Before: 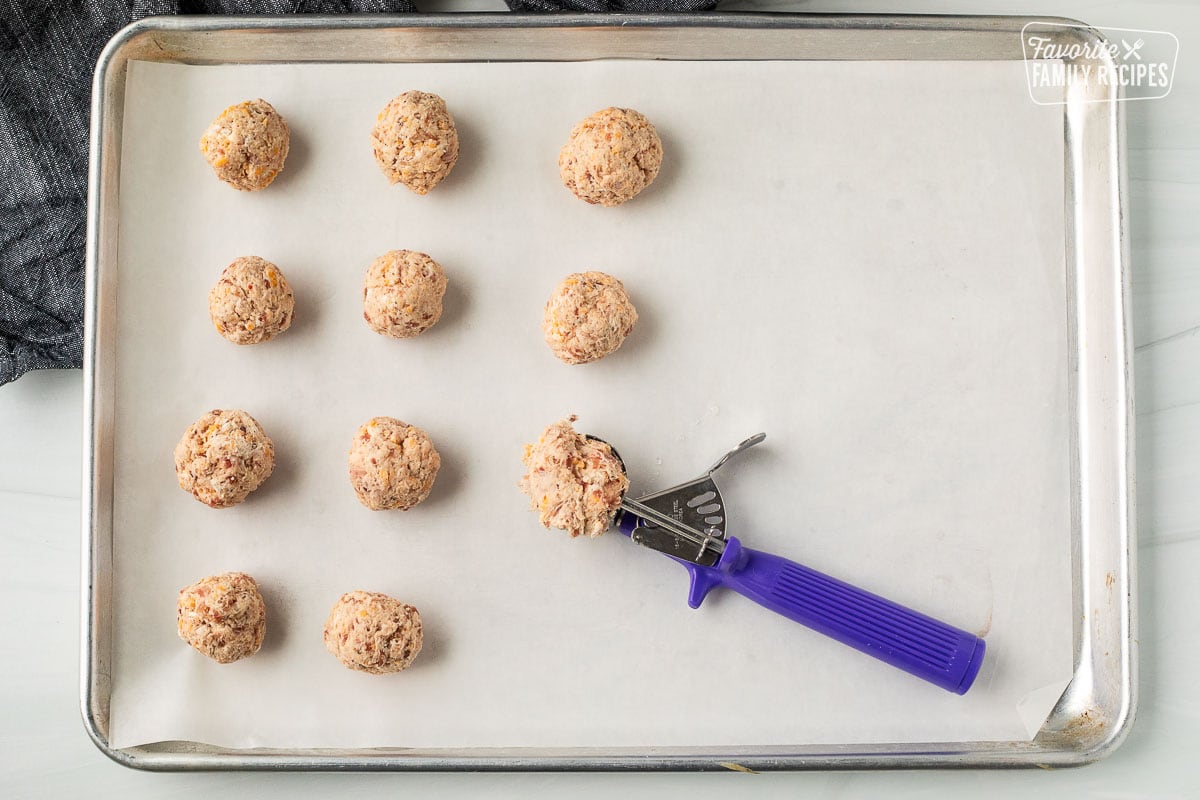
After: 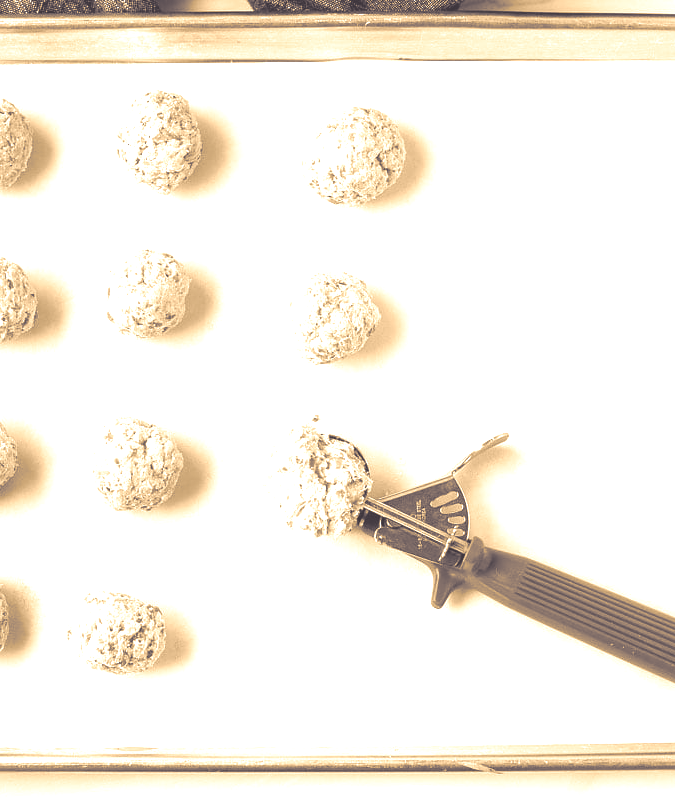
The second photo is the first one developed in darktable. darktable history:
colorize: hue 28.8°, source mix 100%
contrast brightness saturation: saturation -0.17
split-toning: shadows › hue 230.4°
crop: left 21.496%, right 22.254%
